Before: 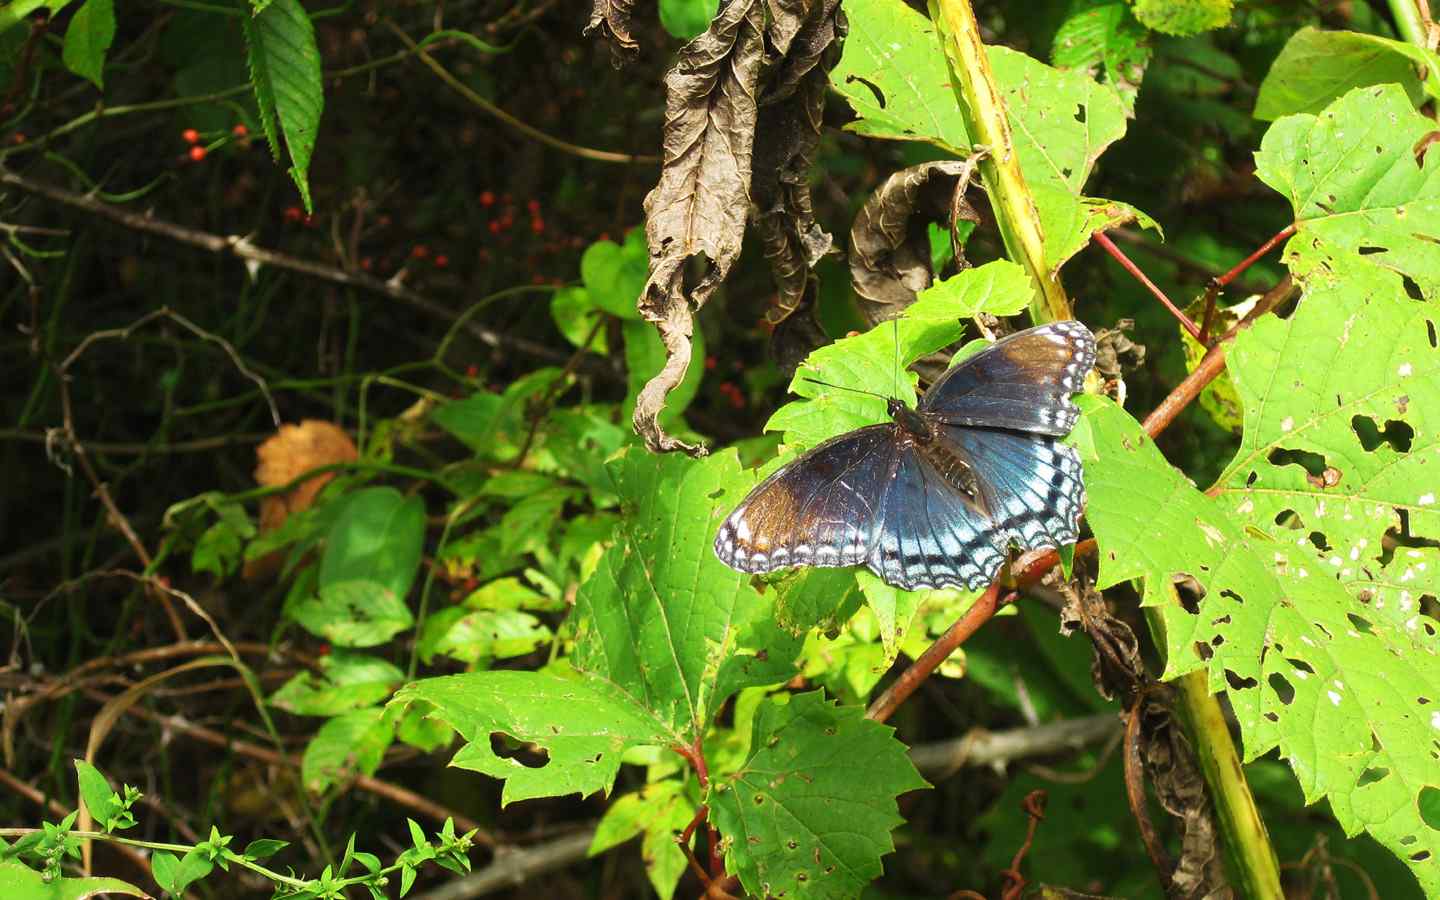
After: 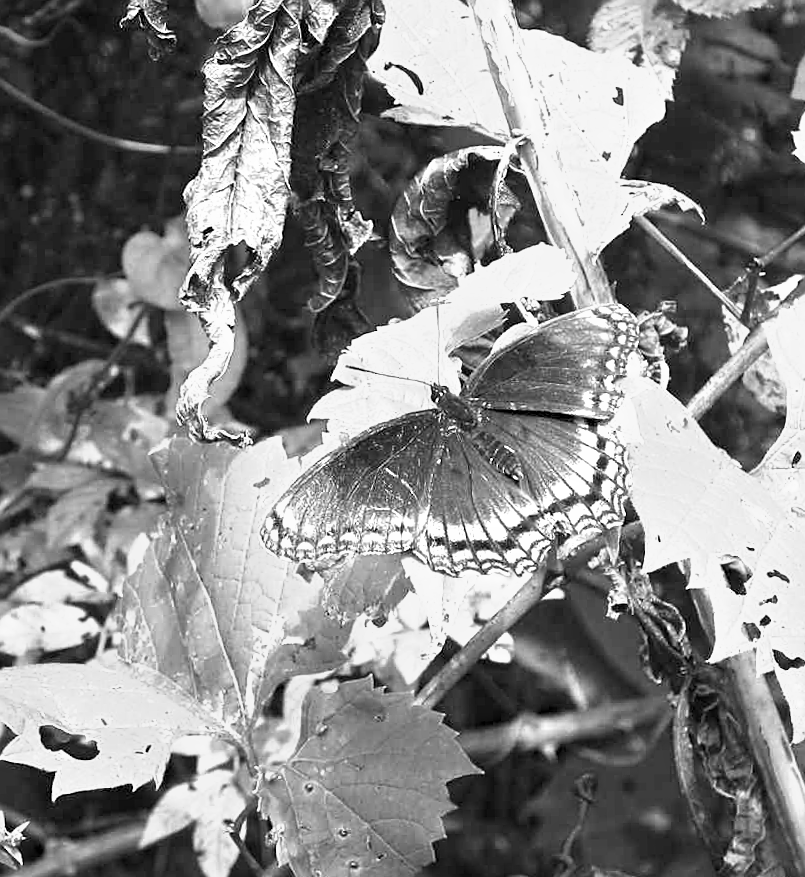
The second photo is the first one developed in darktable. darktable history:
exposure: exposure 0.722 EV, compensate highlight preservation false
monochrome: on, module defaults
haze removal: compatibility mode true, adaptive false
crop: left 31.458%, top 0%, right 11.876%
velvia: on, module defaults
rotate and perspective: rotation -1°, crop left 0.011, crop right 0.989, crop top 0.025, crop bottom 0.975
sharpen: on, module defaults
